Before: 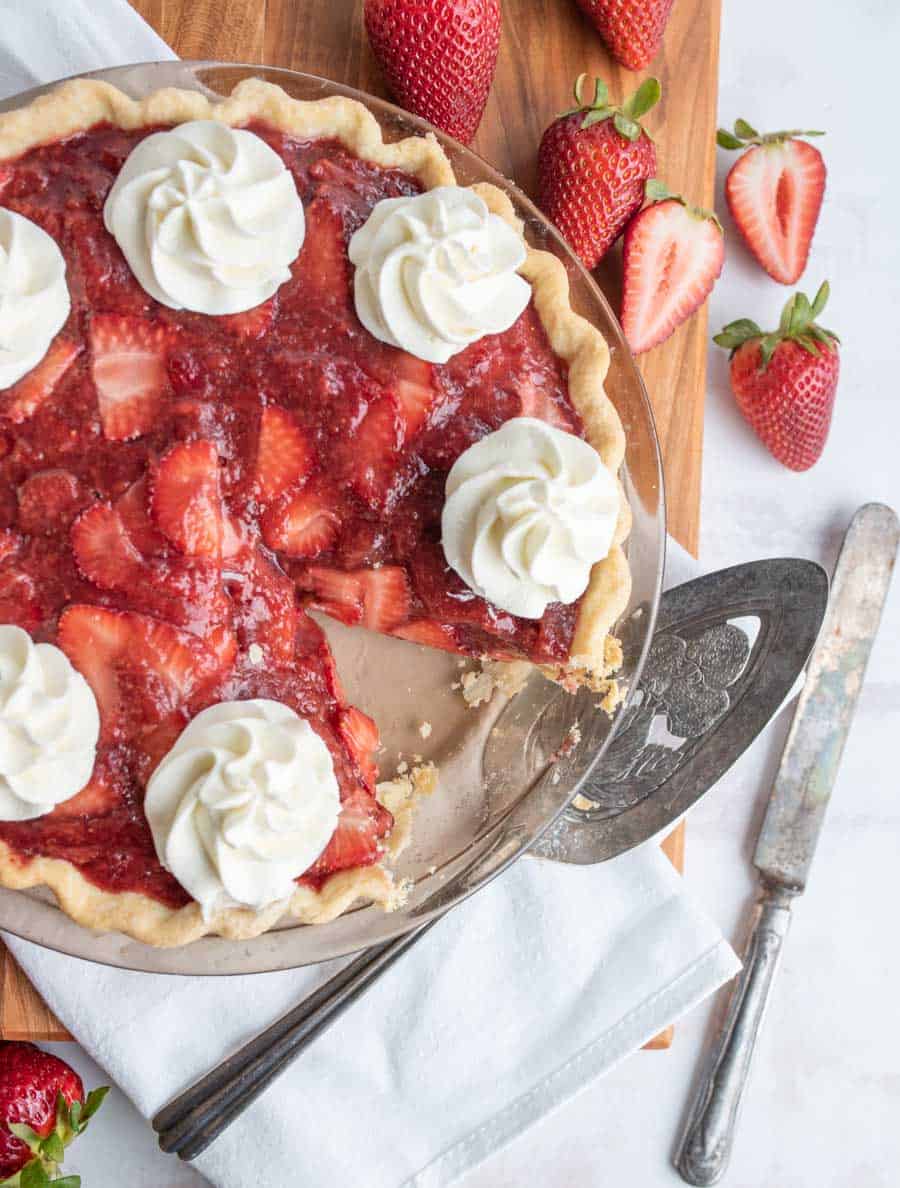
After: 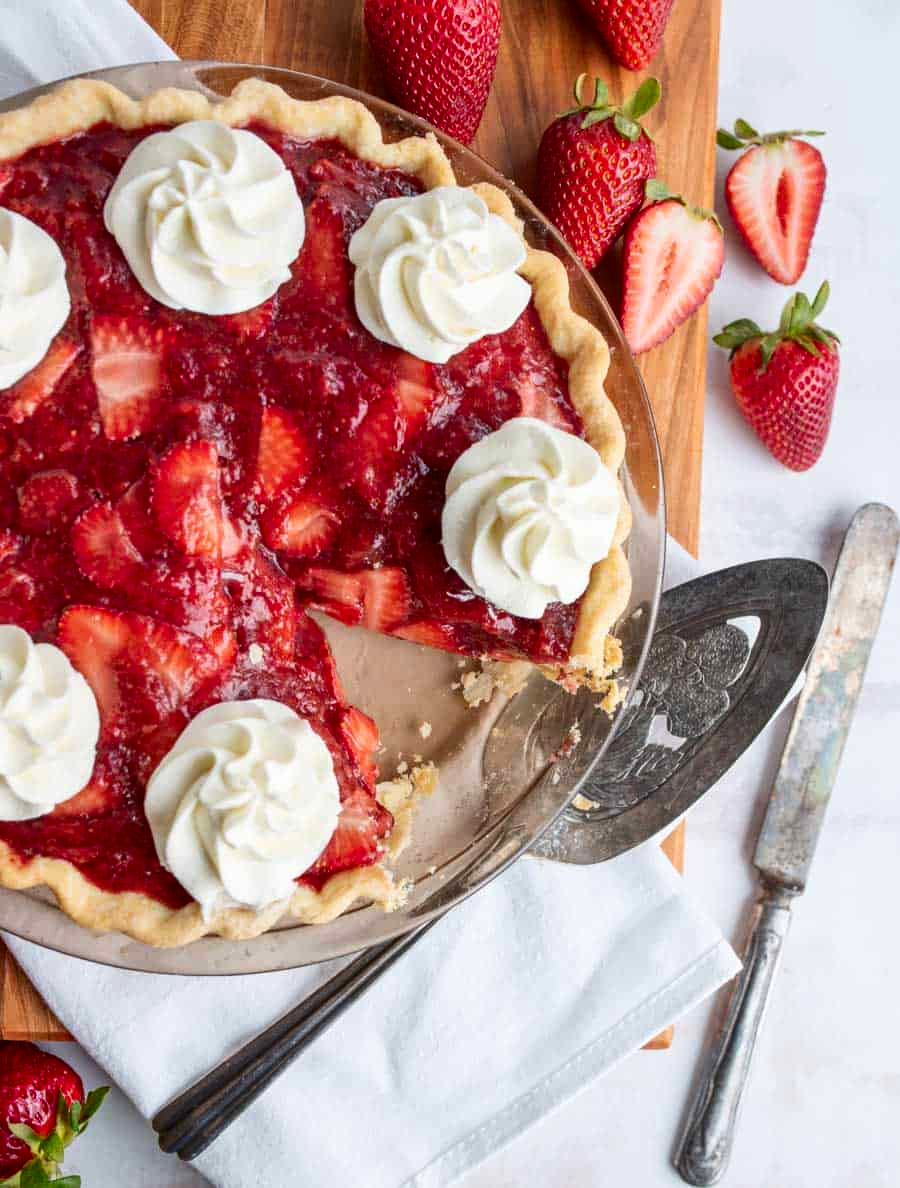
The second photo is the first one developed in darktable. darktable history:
contrast brightness saturation: contrast 0.124, brightness -0.116, saturation 0.201
